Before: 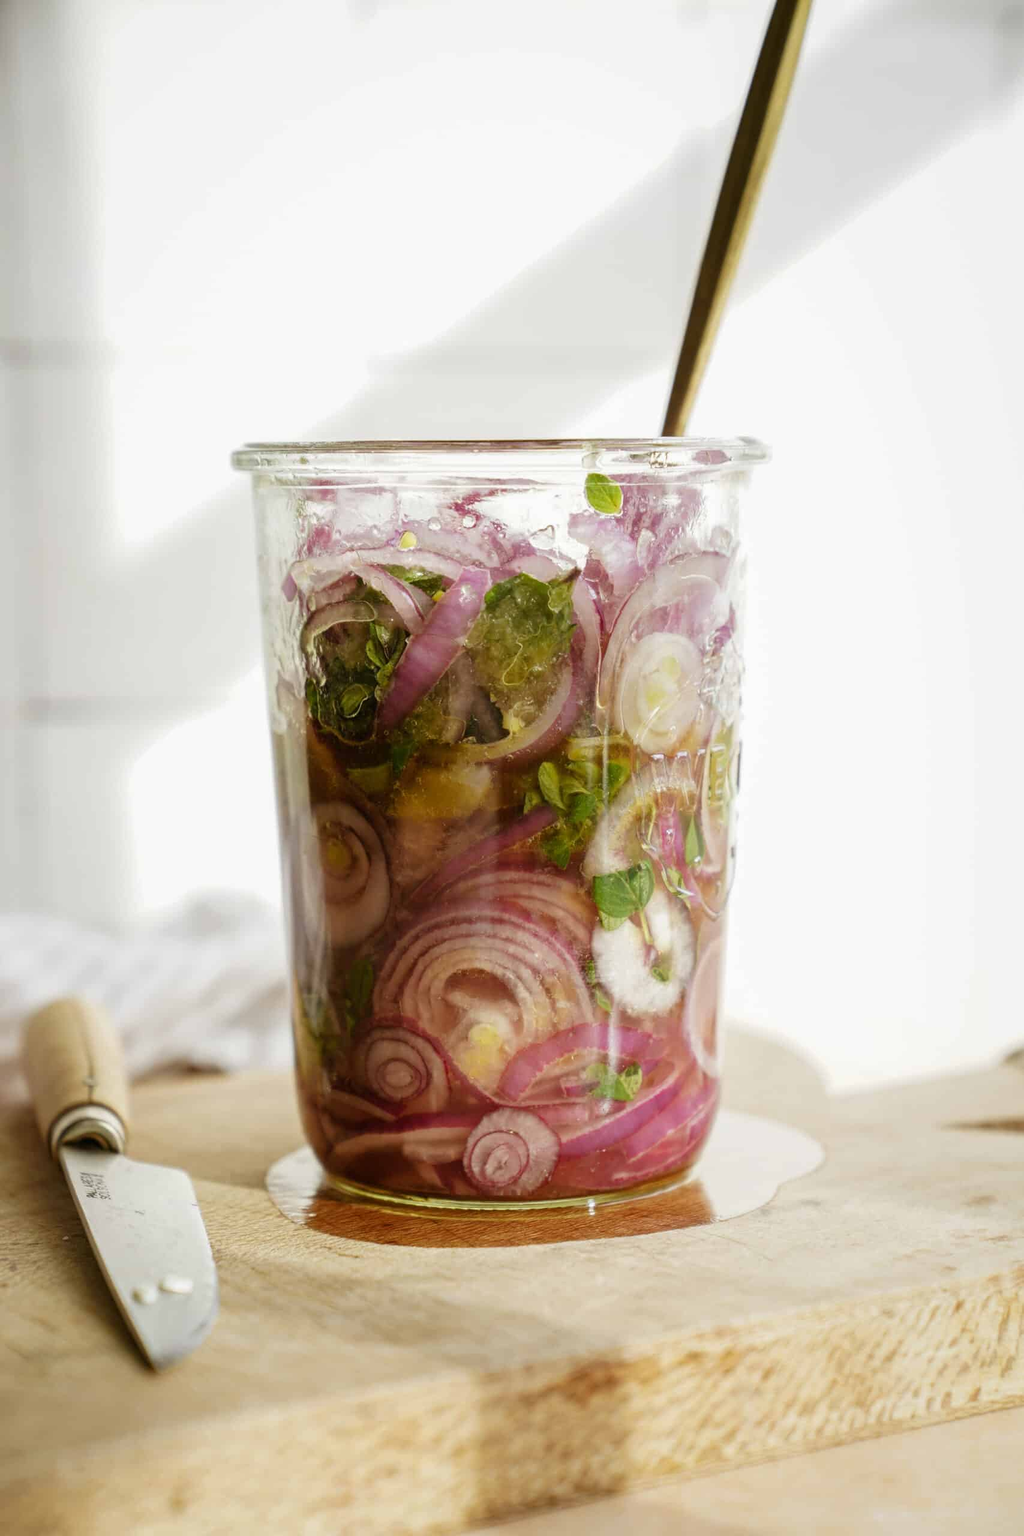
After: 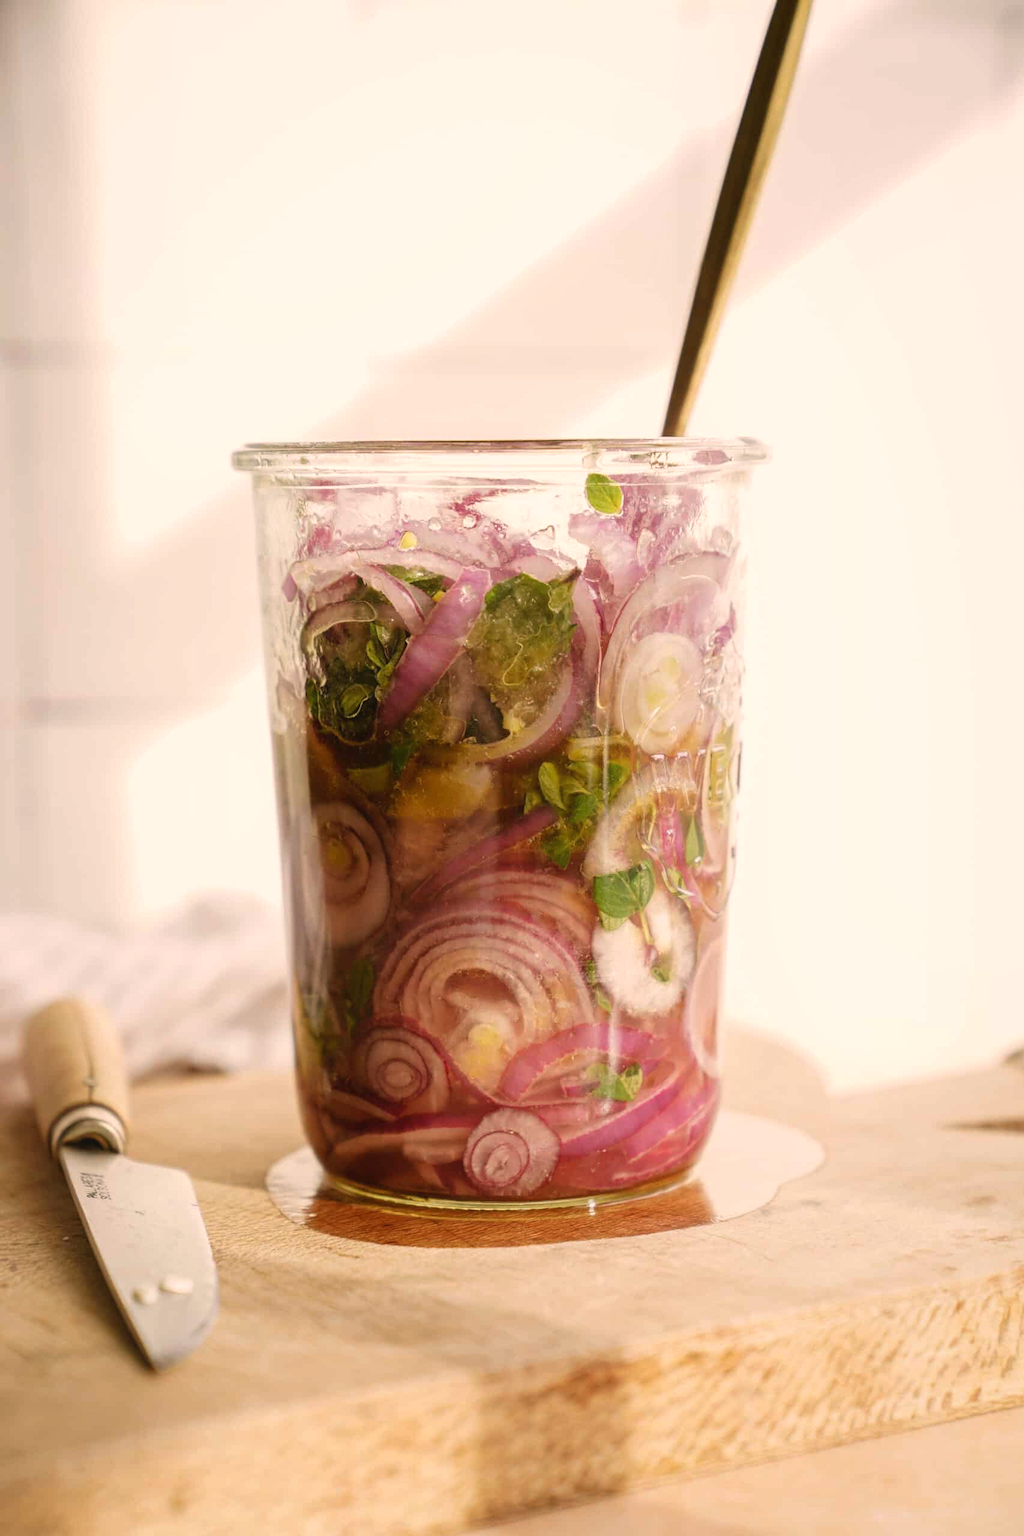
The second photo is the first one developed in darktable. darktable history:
contrast equalizer: octaves 7, y [[0.6 ×6], [0.55 ×6], [0 ×6], [0 ×6], [0 ×6]], mix -0.2
white balance: red 1.127, blue 0.943
